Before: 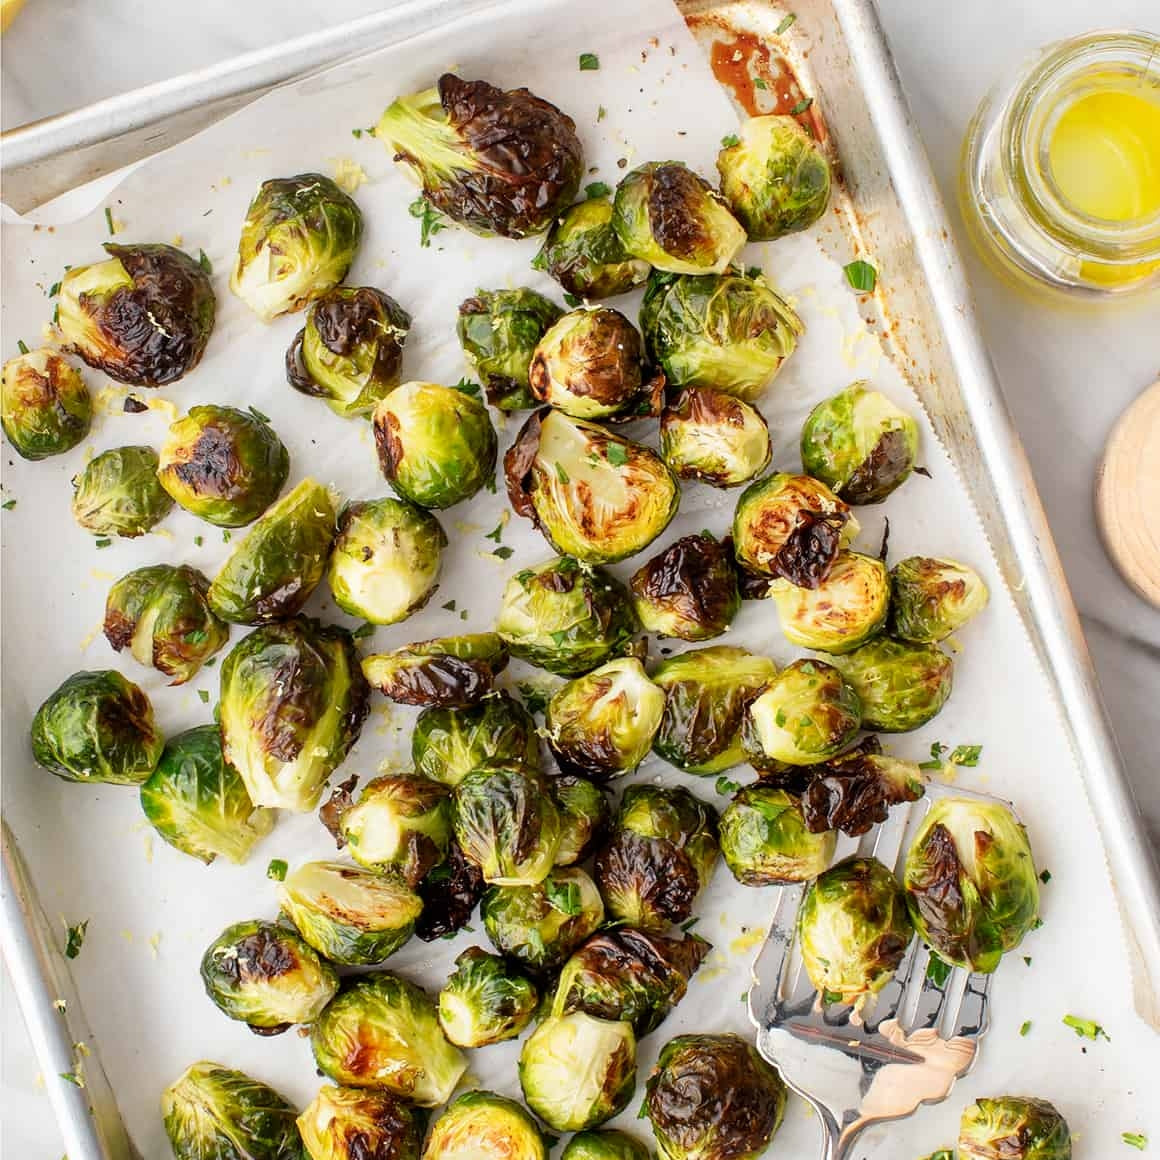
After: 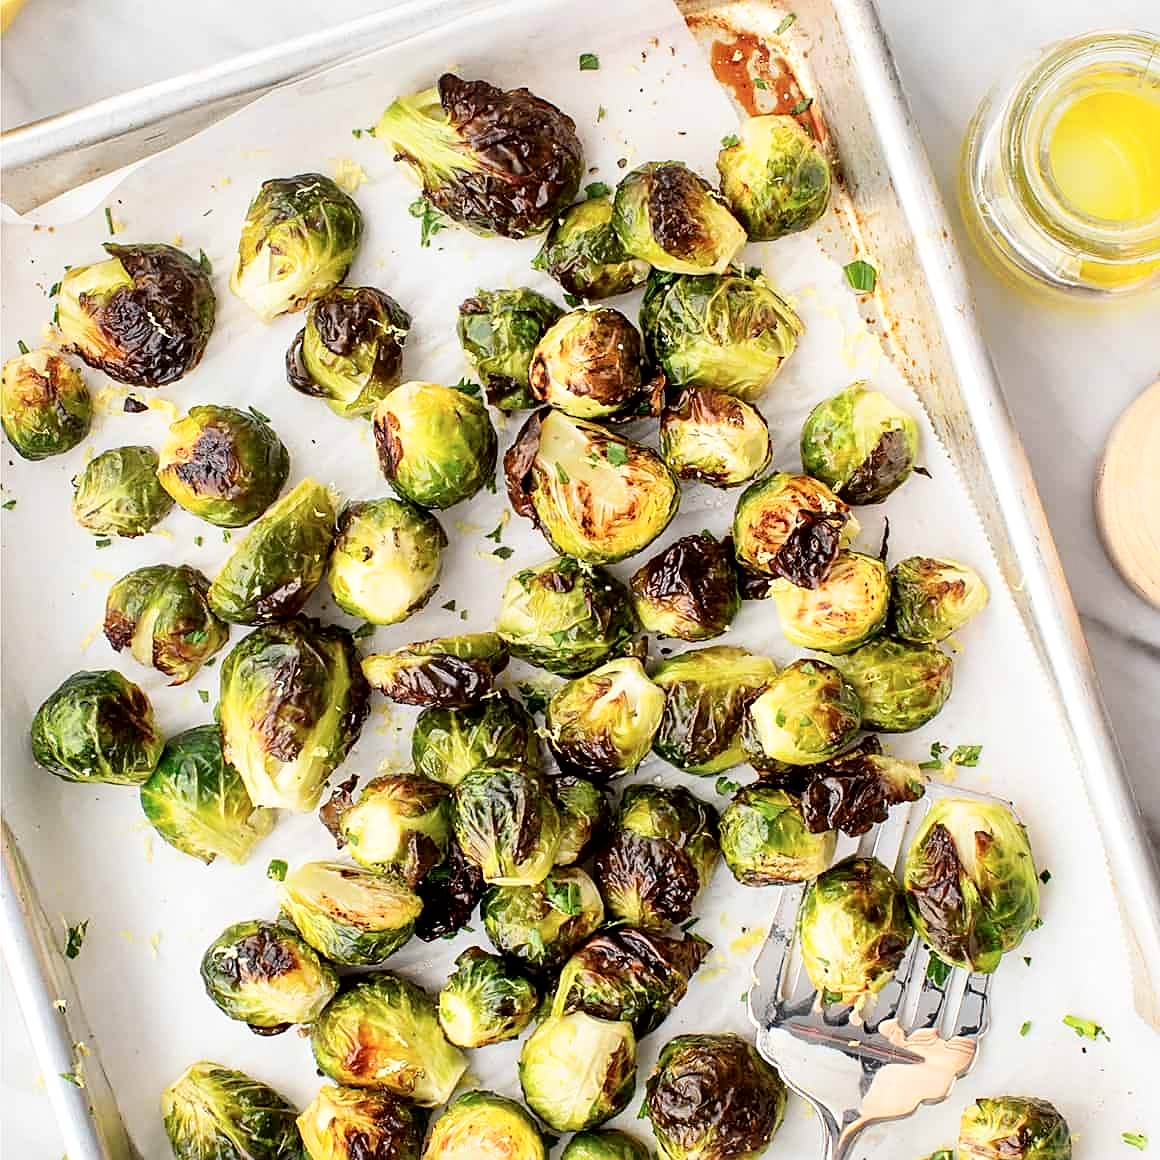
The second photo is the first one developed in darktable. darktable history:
sharpen: on, module defaults
local contrast: mode bilateral grid, contrast 20, coarseness 50, detail 119%, midtone range 0.2
tone curve: curves: ch0 [(0, 0) (0.004, 0.001) (0.133, 0.112) (0.325, 0.362) (0.832, 0.893) (1, 1)], color space Lab, independent channels, preserve colors none
